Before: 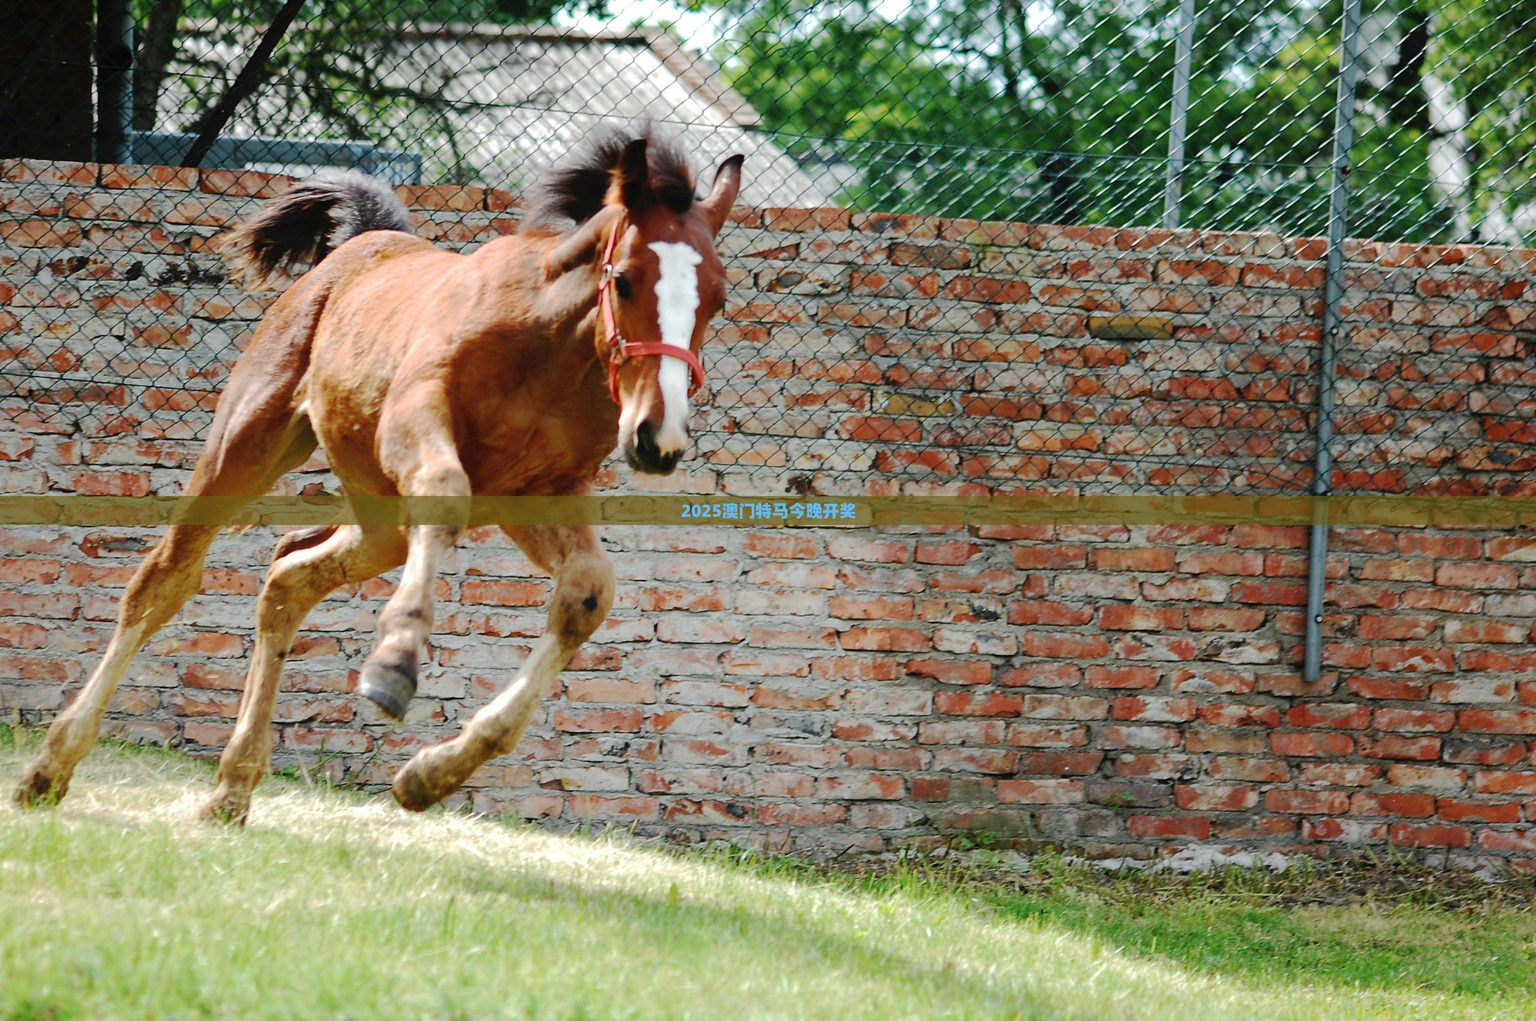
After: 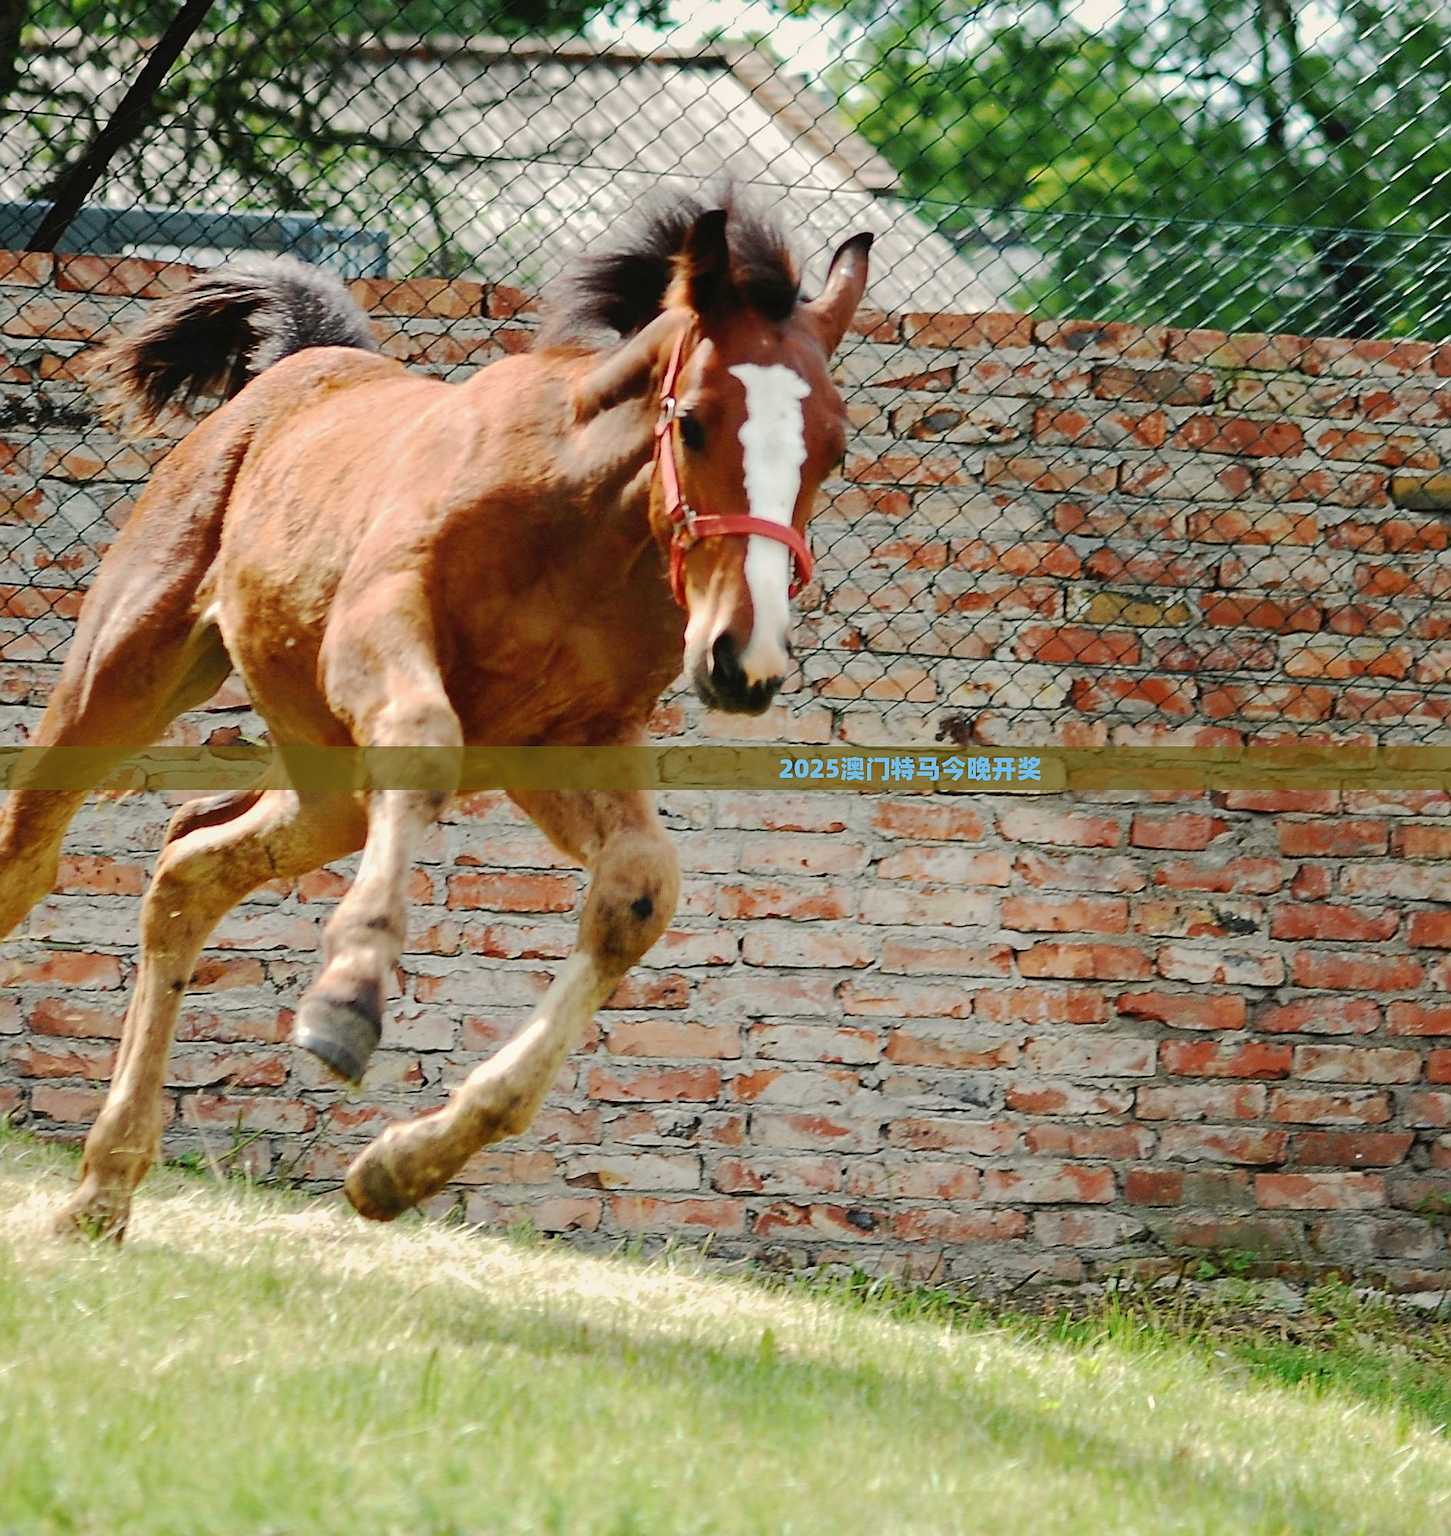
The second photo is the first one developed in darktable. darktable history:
tone equalizer: -8 EV -0.002 EV, -7 EV 0.005 EV, -6 EV -0.009 EV, -5 EV 0.011 EV, -4 EV -0.012 EV, -3 EV 0.007 EV, -2 EV -0.062 EV, -1 EV -0.293 EV, +0 EV -0.582 EV, smoothing diameter 2%, edges refinement/feathering 20, mask exposure compensation -1.57 EV, filter diffusion 5
color calibration: x 0.334, y 0.349, temperature 5426 K
sharpen: on, module defaults
crop: left 10.644%, right 26.528%
